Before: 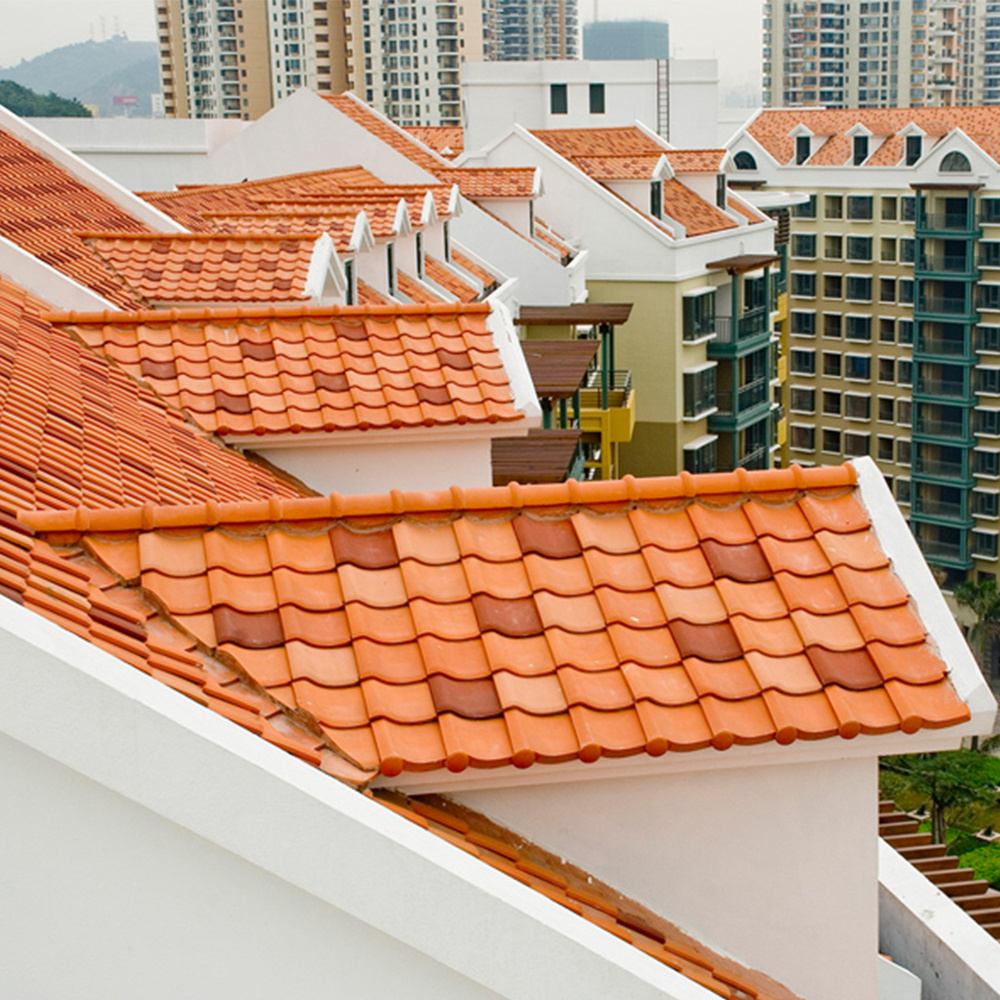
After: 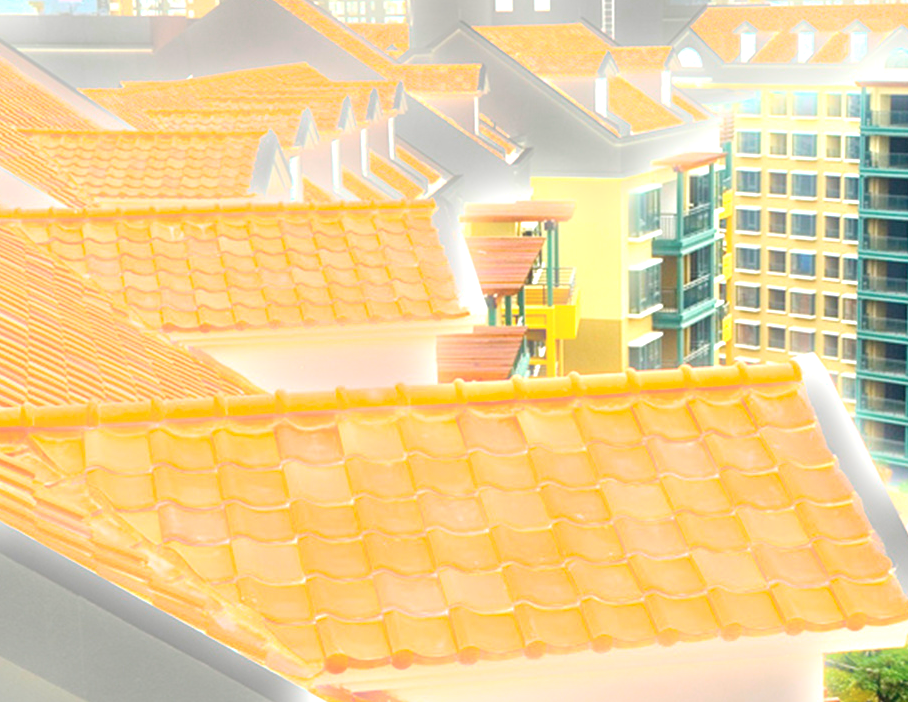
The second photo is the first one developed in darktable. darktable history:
crop: left 5.596%, top 10.314%, right 3.534%, bottom 19.395%
exposure: black level correction 0, exposure 1.975 EV, compensate exposure bias true, compensate highlight preservation false
bloom: size 5%, threshold 95%, strength 15%
